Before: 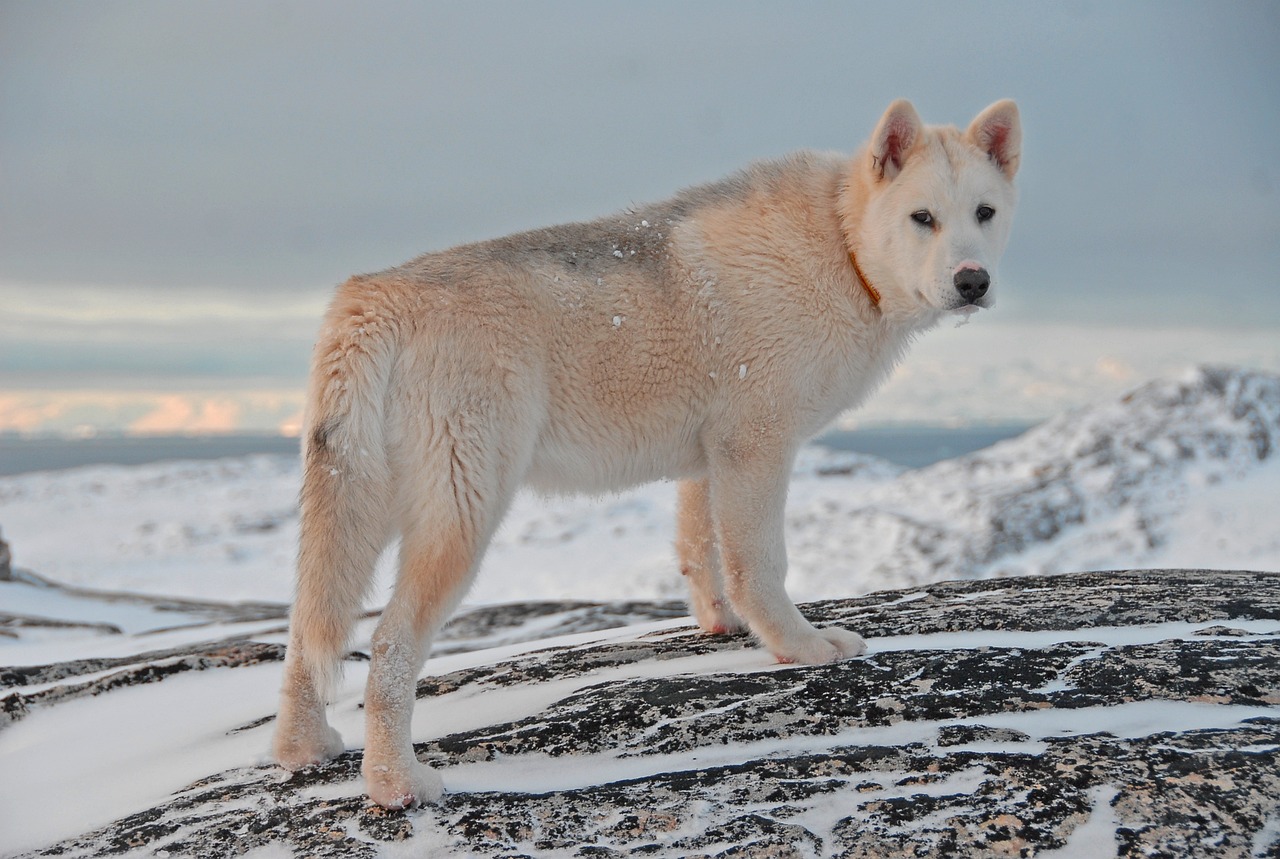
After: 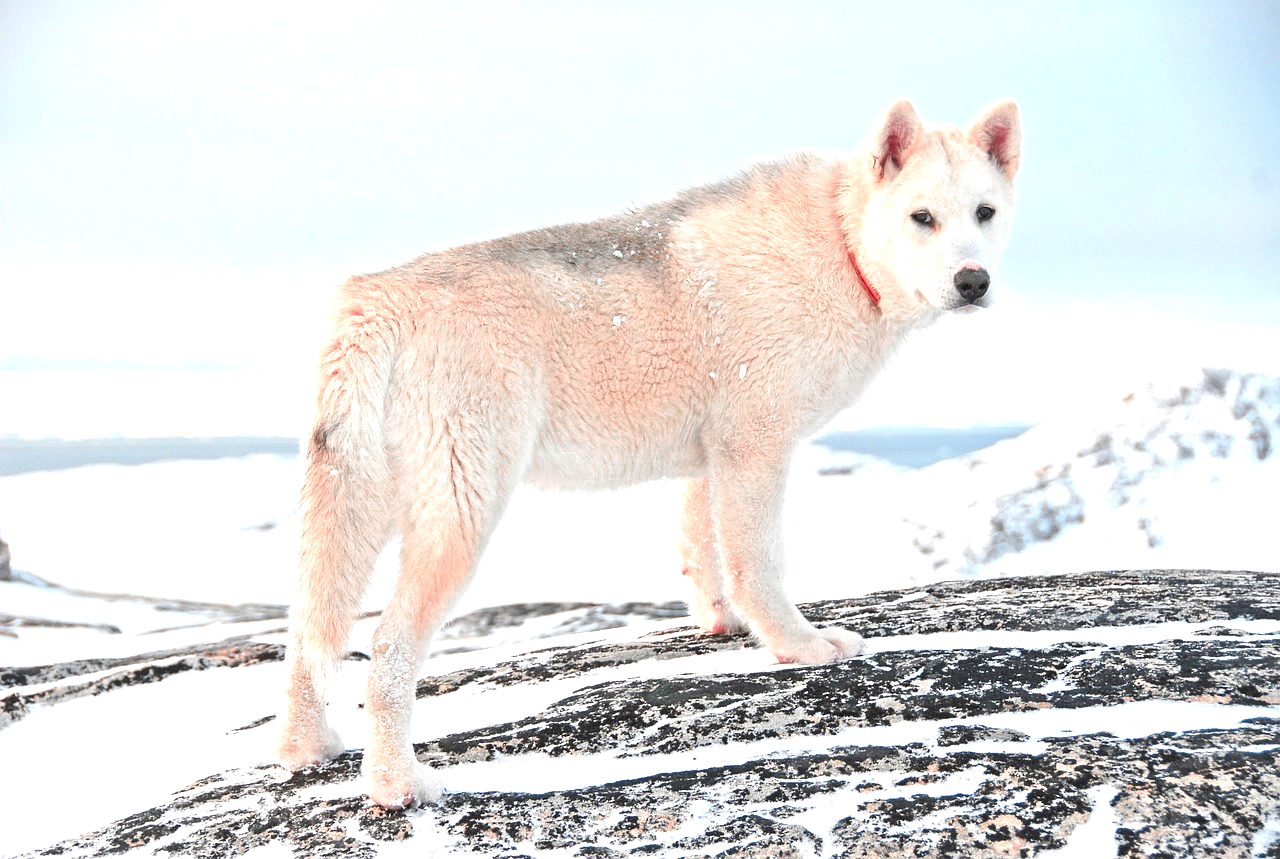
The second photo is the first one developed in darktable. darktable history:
exposure: black level correction 0, exposure 1.462 EV, compensate exposure bias true, compensate highlight preservation false
color zones: curves: ch0 [(0.006, 0.385) (0.143, 0.563) (0.243, 0.321) (0.352, 0.464) (0.516, 0.456) (0.625, 0.5) (0.75, 0.5) (0.875, 0.5)]; ch1 [(0, 0.5) (0.134, 0.504) (0.246, 0.463) (0.421, 0.515) (0.5, 0.56) (0.625, 0.5) (0.75, 0.5) (0.875, 0.5)]; ch2 [(0, 0.5) (0.131, 0.426) (0.307, 0.289) (0.38, 0.188) (0.513, 0.216) (0.625, 0.548) (0.75, 0.468) (0.838, 0.396) (0.971, 0.311)]
tone equalizer: smoothing diameter 2.19%, edges refinement/feathering 20.52, mask exposure compensation -1.57 EV, filter diffusion 5
